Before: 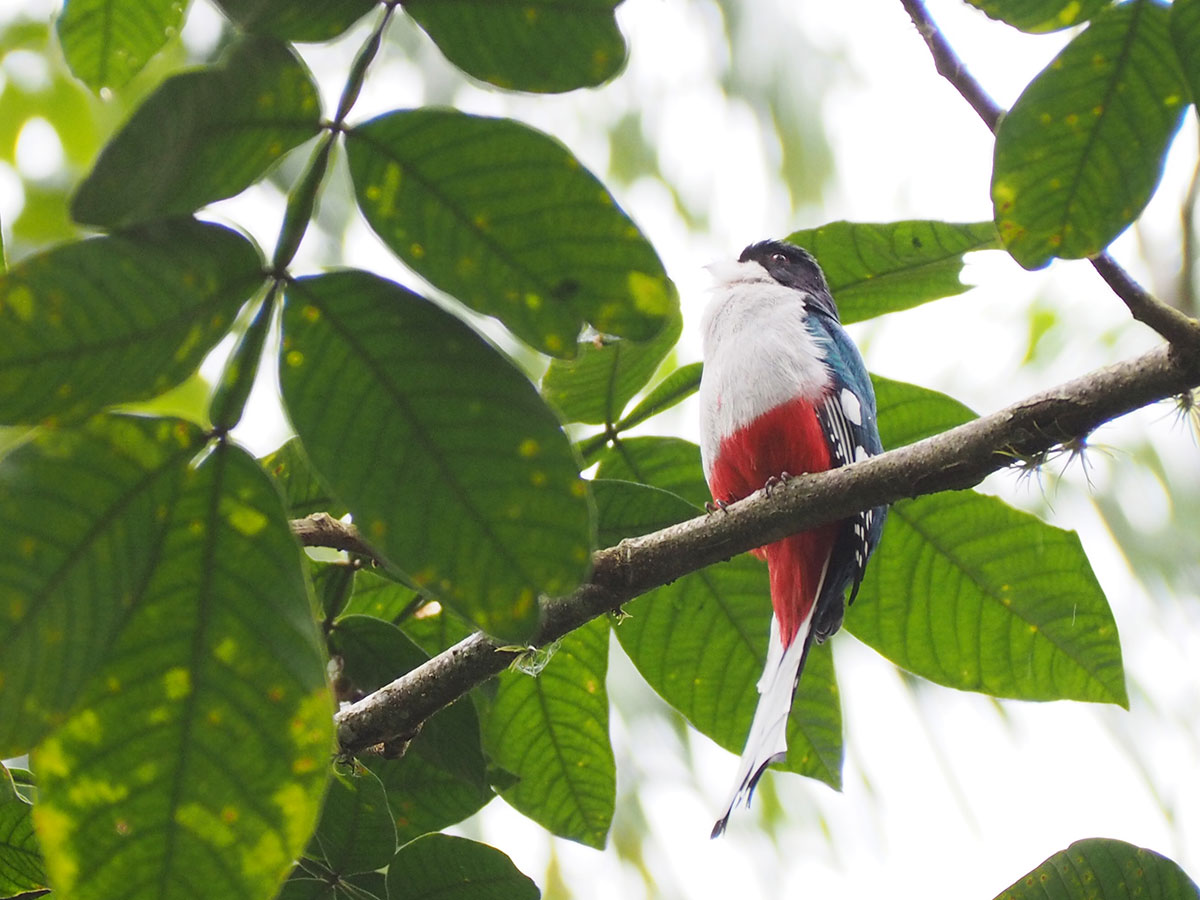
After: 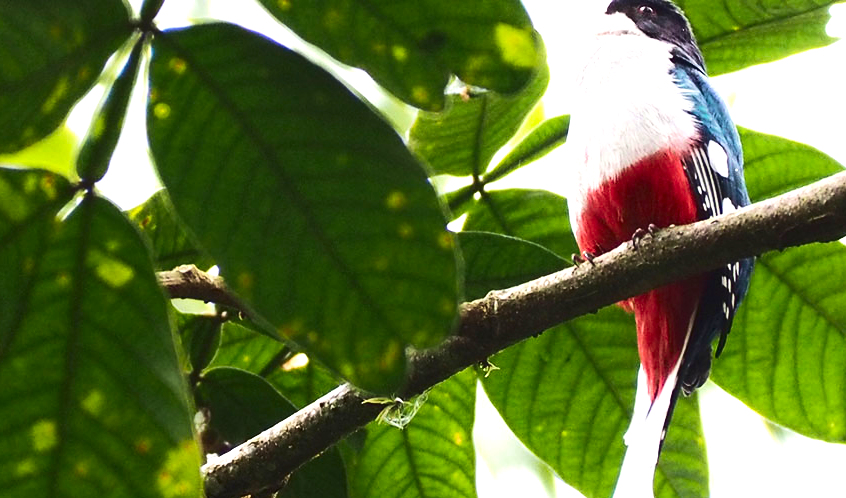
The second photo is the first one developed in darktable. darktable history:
exposure: black level correction 0.001, exposure 0.5 EV, compensate exposure bias true, compensate highlight preservation false
contrast brightness saturation: contrast 0.2, brightness -0.11, saturation 0.1
crop: left 11.123%, top 27.61%, right 18.3%, bottom 17.034%
velvia: strength 21.76%
white balance: emerald 1
tone equalizer: -8 EV -0.001 EV, -7 EV 0.001 EV, -6 EV -0.002 EV, -5 EV -0.003 EV, -4 EV -0.062 EV, -3 EV -0.222 EV, -2 EV -0.267 EV, -1 EV 0.105 EV, +0 EV 0.303 EV
